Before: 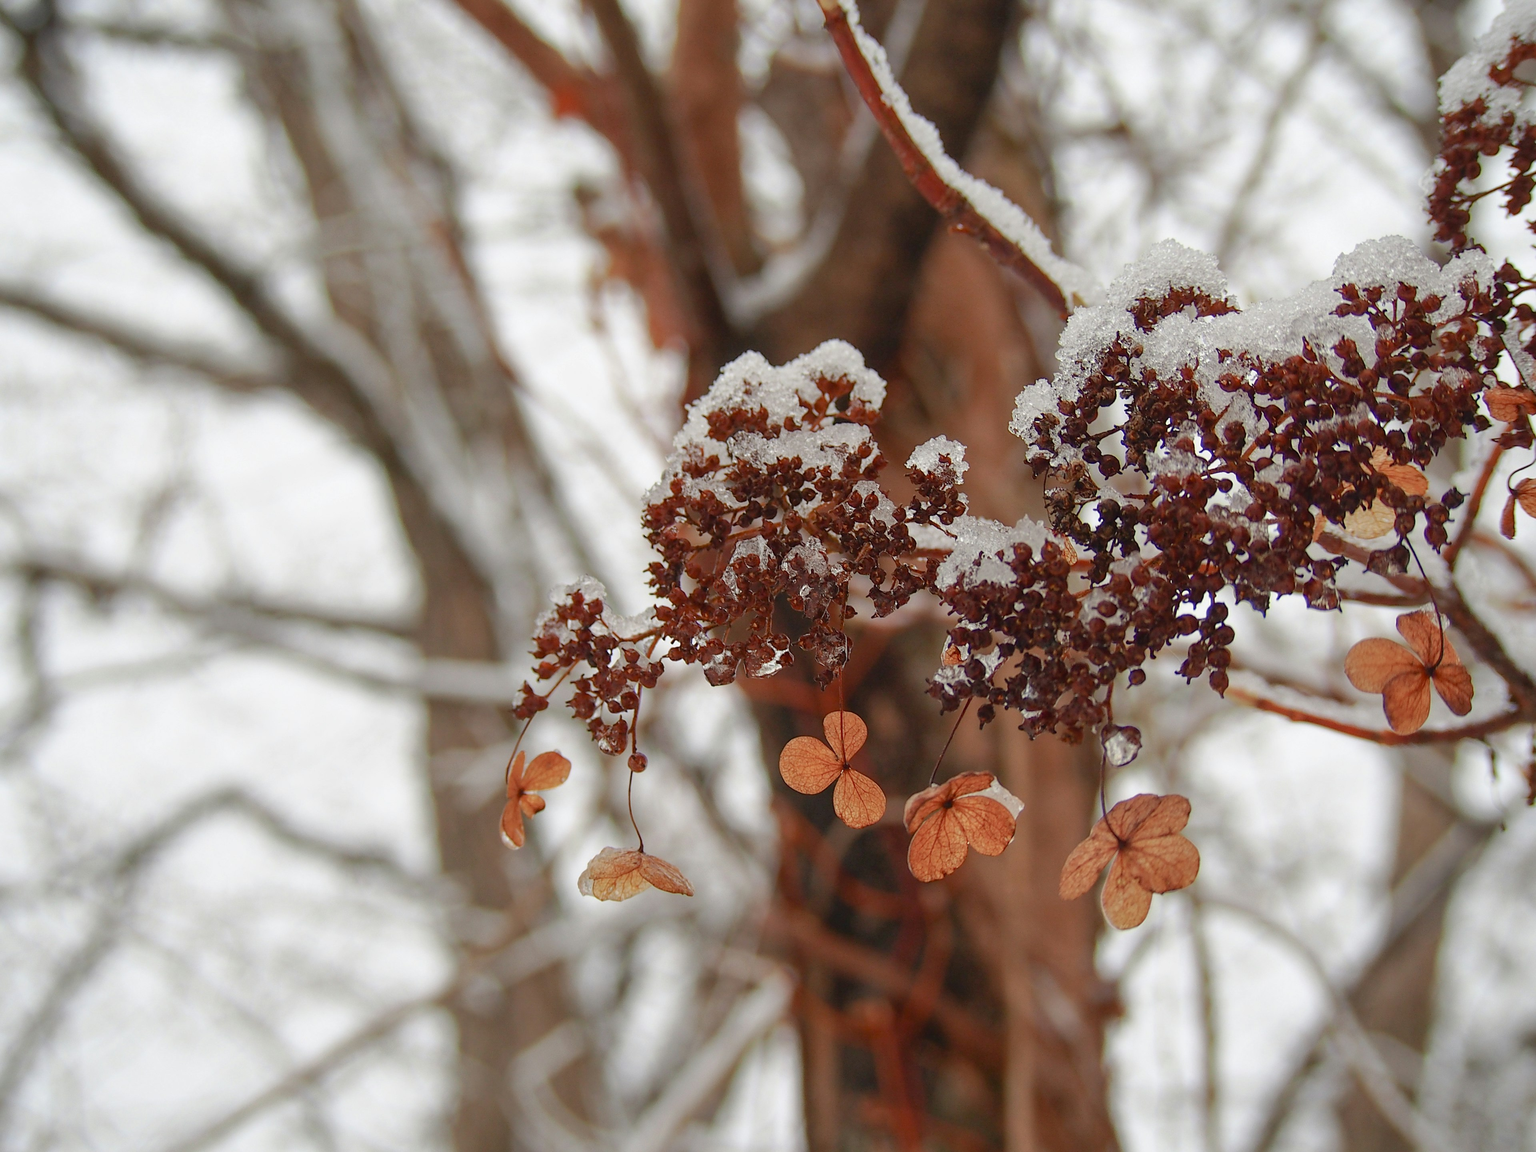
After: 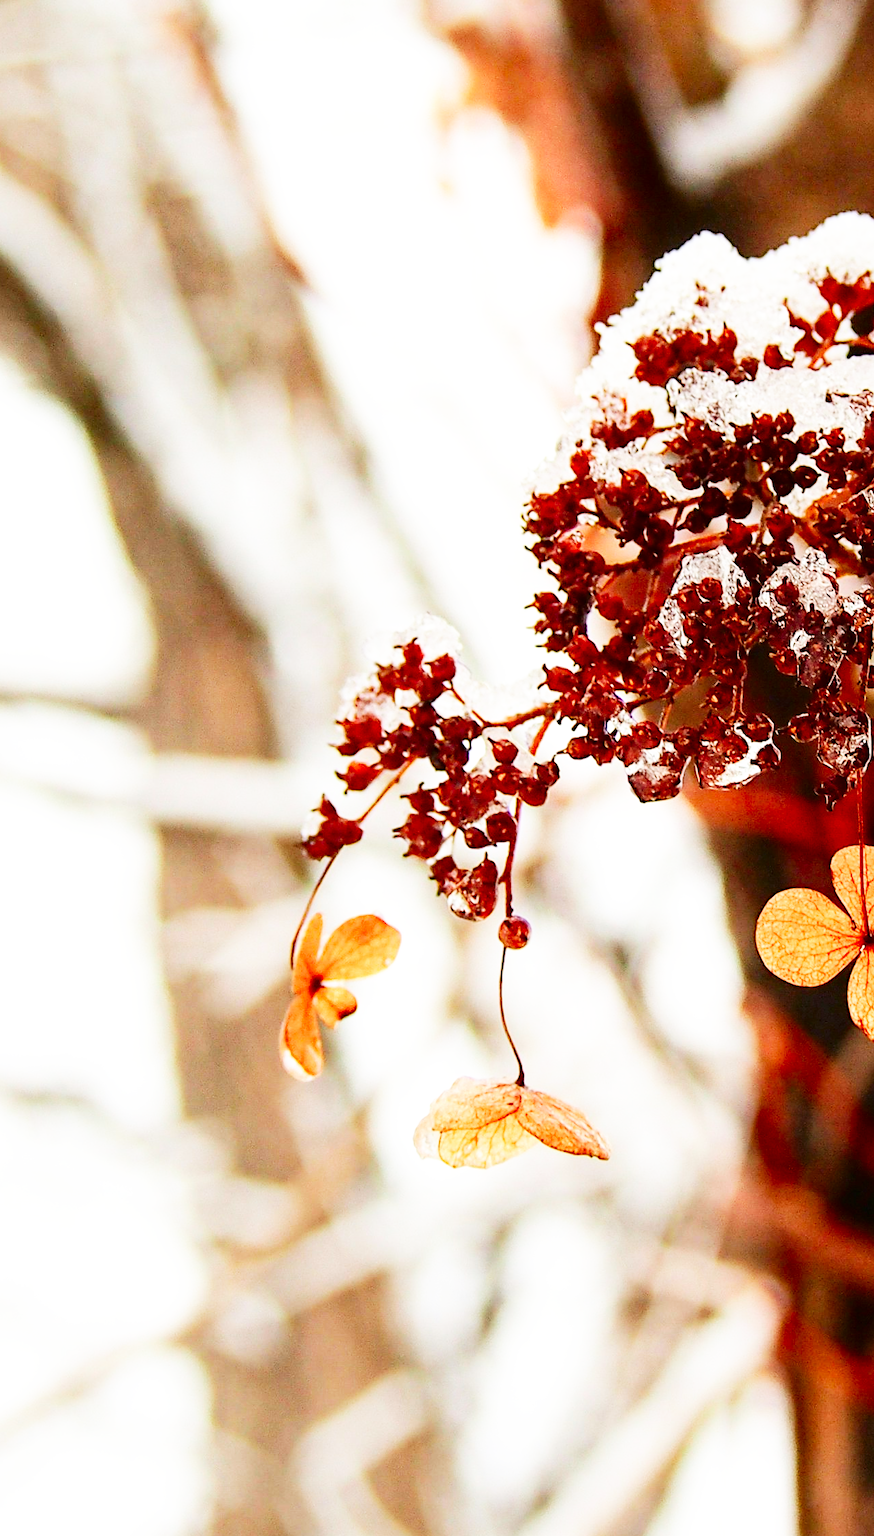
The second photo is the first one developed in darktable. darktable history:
base curve: curves: ch0 [(0, 0) (0.007, 0.004) (0.027, 0.03) (0.046, 0.07) (0.207, 0.54) (0.442, 0.872) (0.673, 0.972) (1, 1)], preserve colors none
contrast brightness saturation: contrast 0.187, brightness -0.101, saturation 0.211
tone equalizer: -8 EV -0.453 EV, -7 EV -0.389 EV, -6 EV -0.316 EV, -5 EV -0.223 EV, -3 EV 0.242 EV, -2 EV 0.313 EV, -1 EV 0.38 EV, +0 EV 0.433 EV
crop and rotate: left 21.827%, top 18.627%, right 44.694%, bottom 2.98%
